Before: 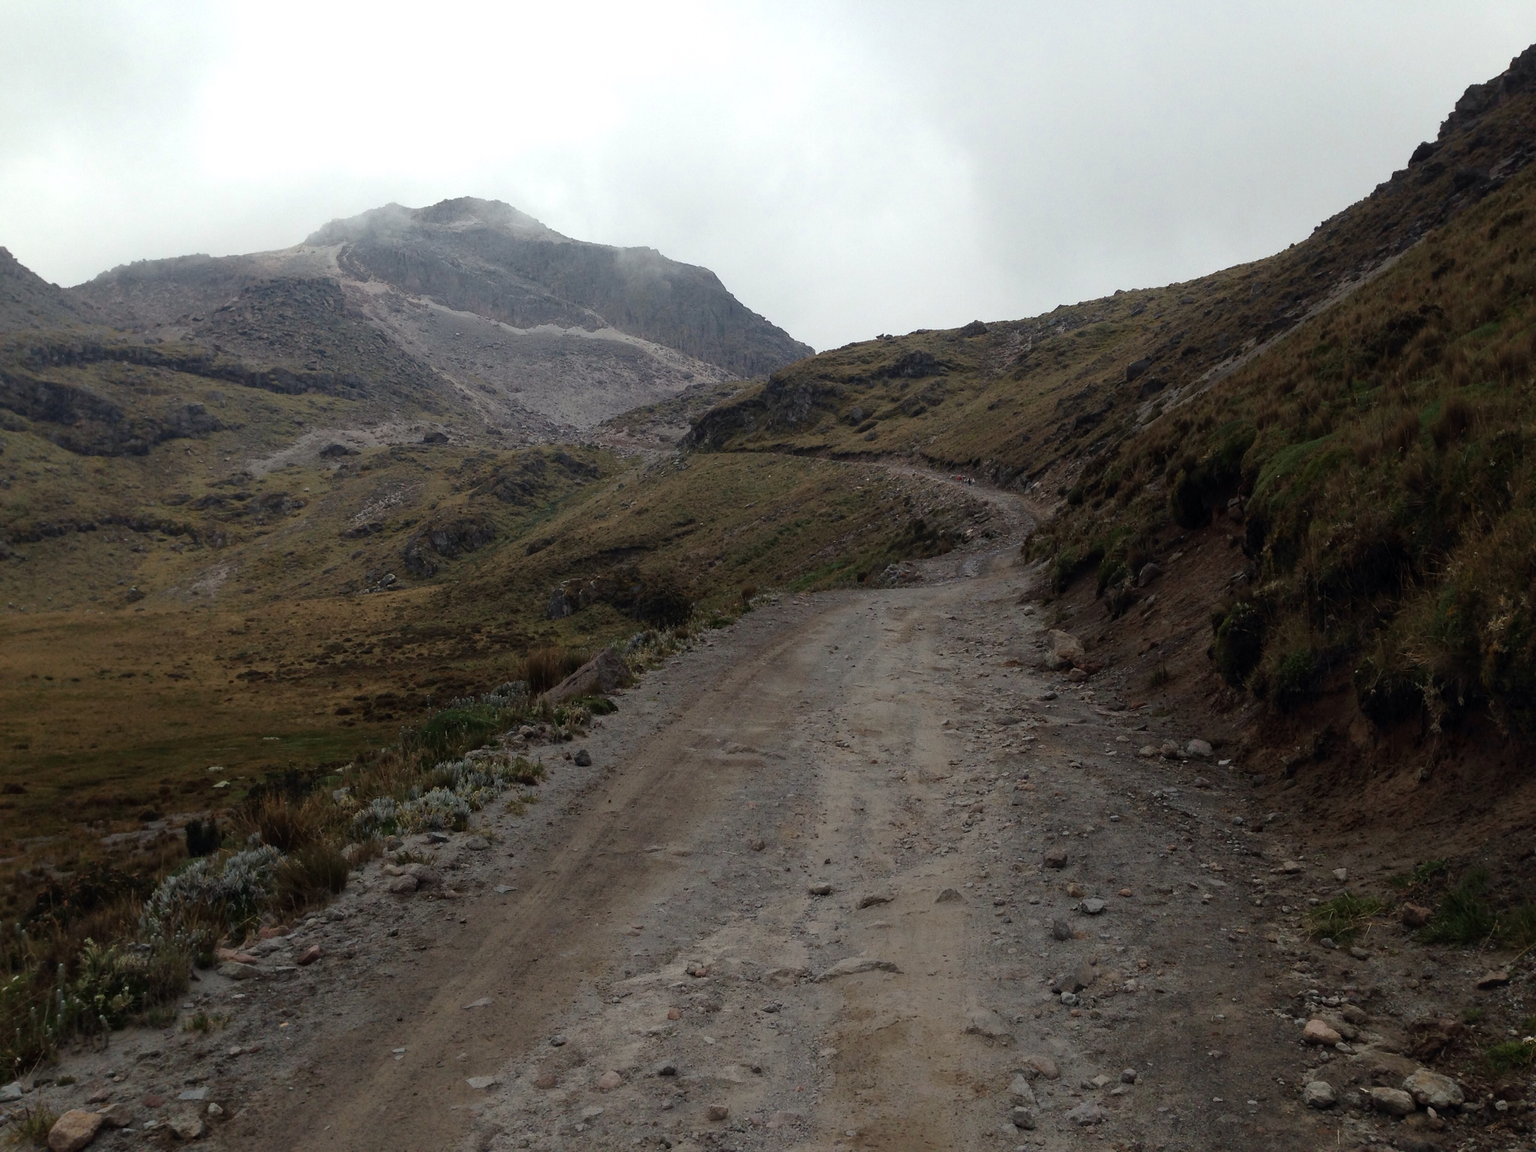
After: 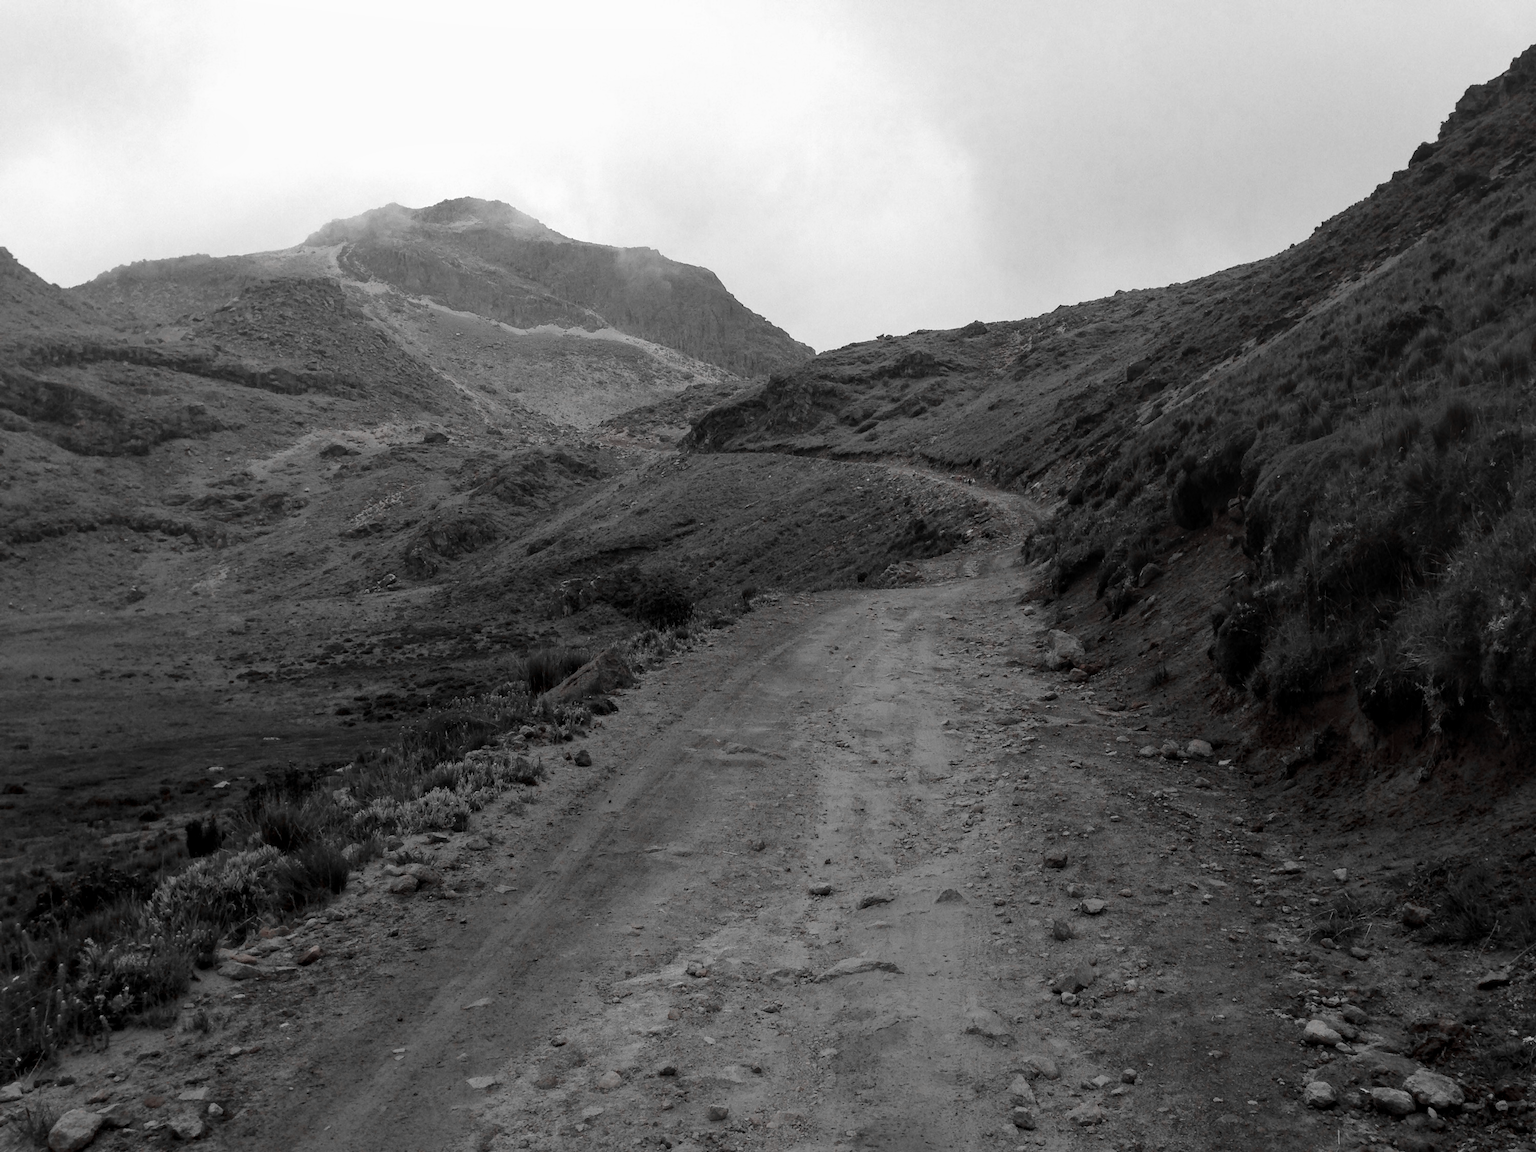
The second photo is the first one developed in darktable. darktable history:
local contrast: on, module defaults
color zones: curves: ch1 [(0, 0.006) (0.094, 0.285) (0.171, 0.001) (0.429, 0.001) (0.571, 0.003) (0.714, 0.004) (0.857, 0.004) (1, 0.006)]
